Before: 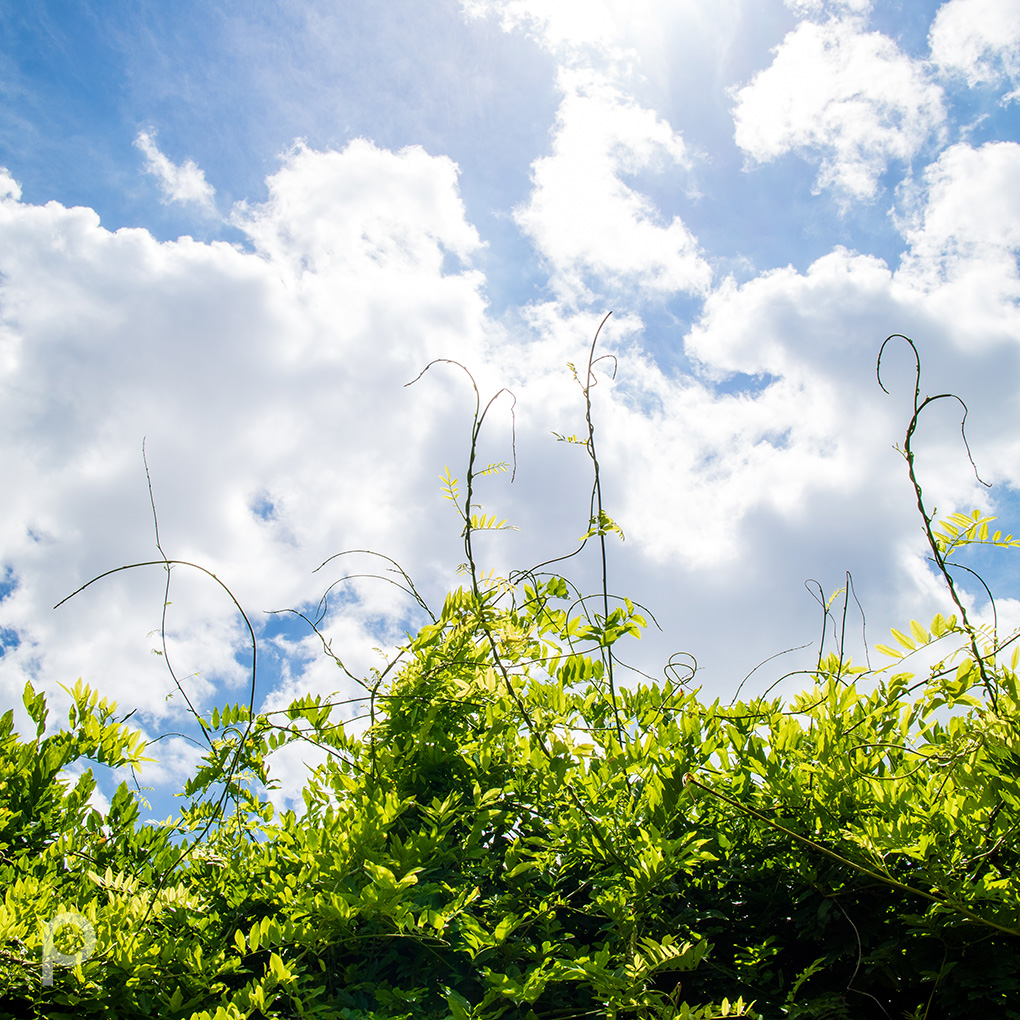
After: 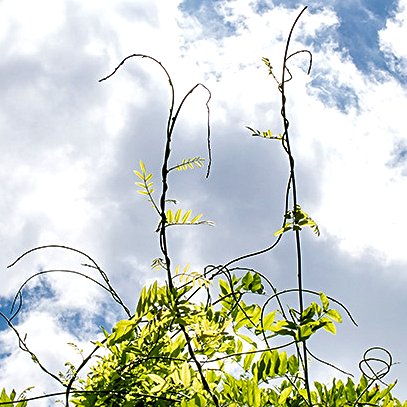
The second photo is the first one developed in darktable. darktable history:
crop: left 30%, top 30%, right 30%, bottom 30%
sharpen: radius 2.167, amount 0.381, threshold 0
shadows and highlights: soften with gaussian
rgb levels: levels [[0.034, 0.472, 0.904], [0, 0.5, 1], [0, 0.5, 1]]
